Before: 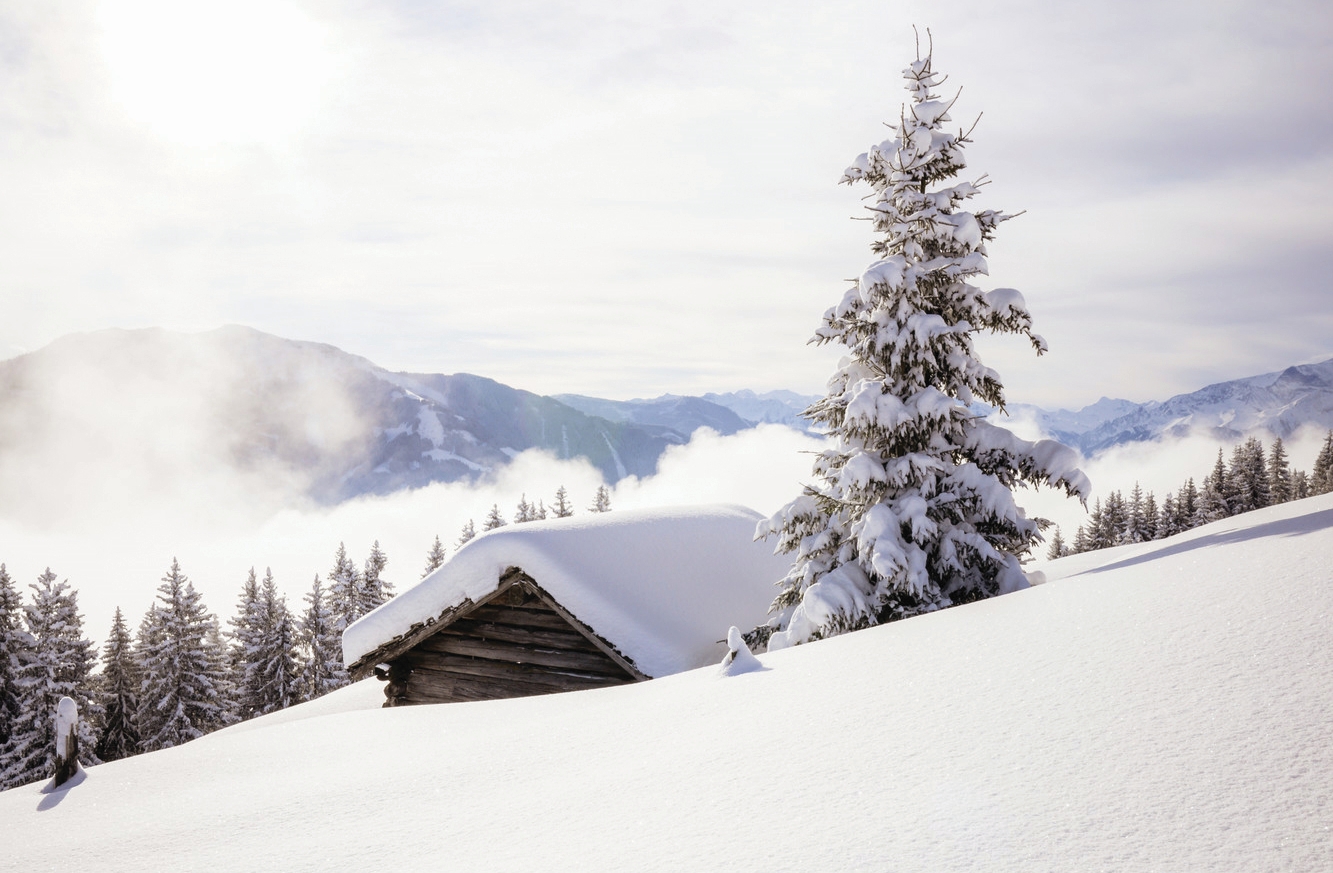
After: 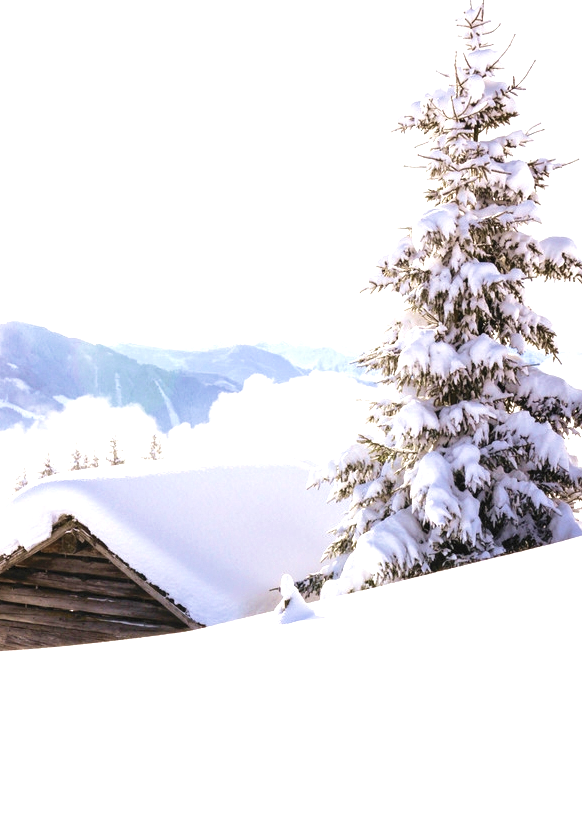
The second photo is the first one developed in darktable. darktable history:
velvia: strength 44.71%
exposure: black level correction 0, exposure 0.891 EV, compensate exposure bias true, compensate highlight preservation false
crop: left 33.602%, top 5.992%, right 22.713%
